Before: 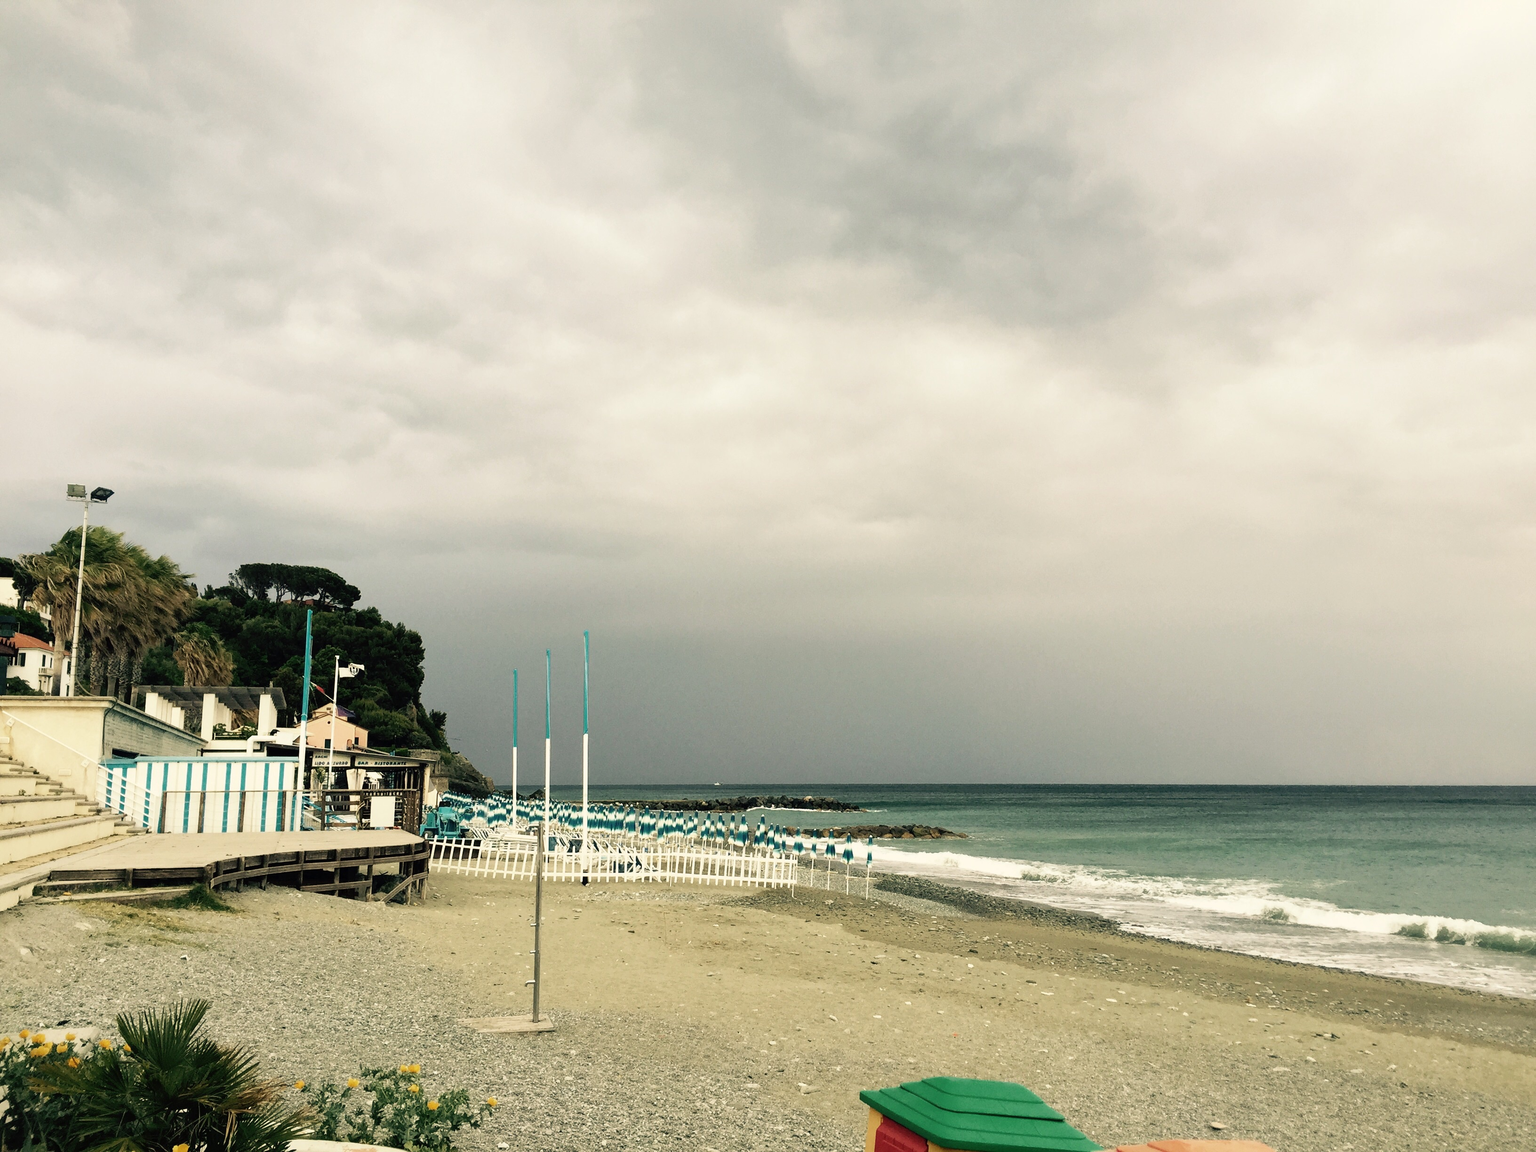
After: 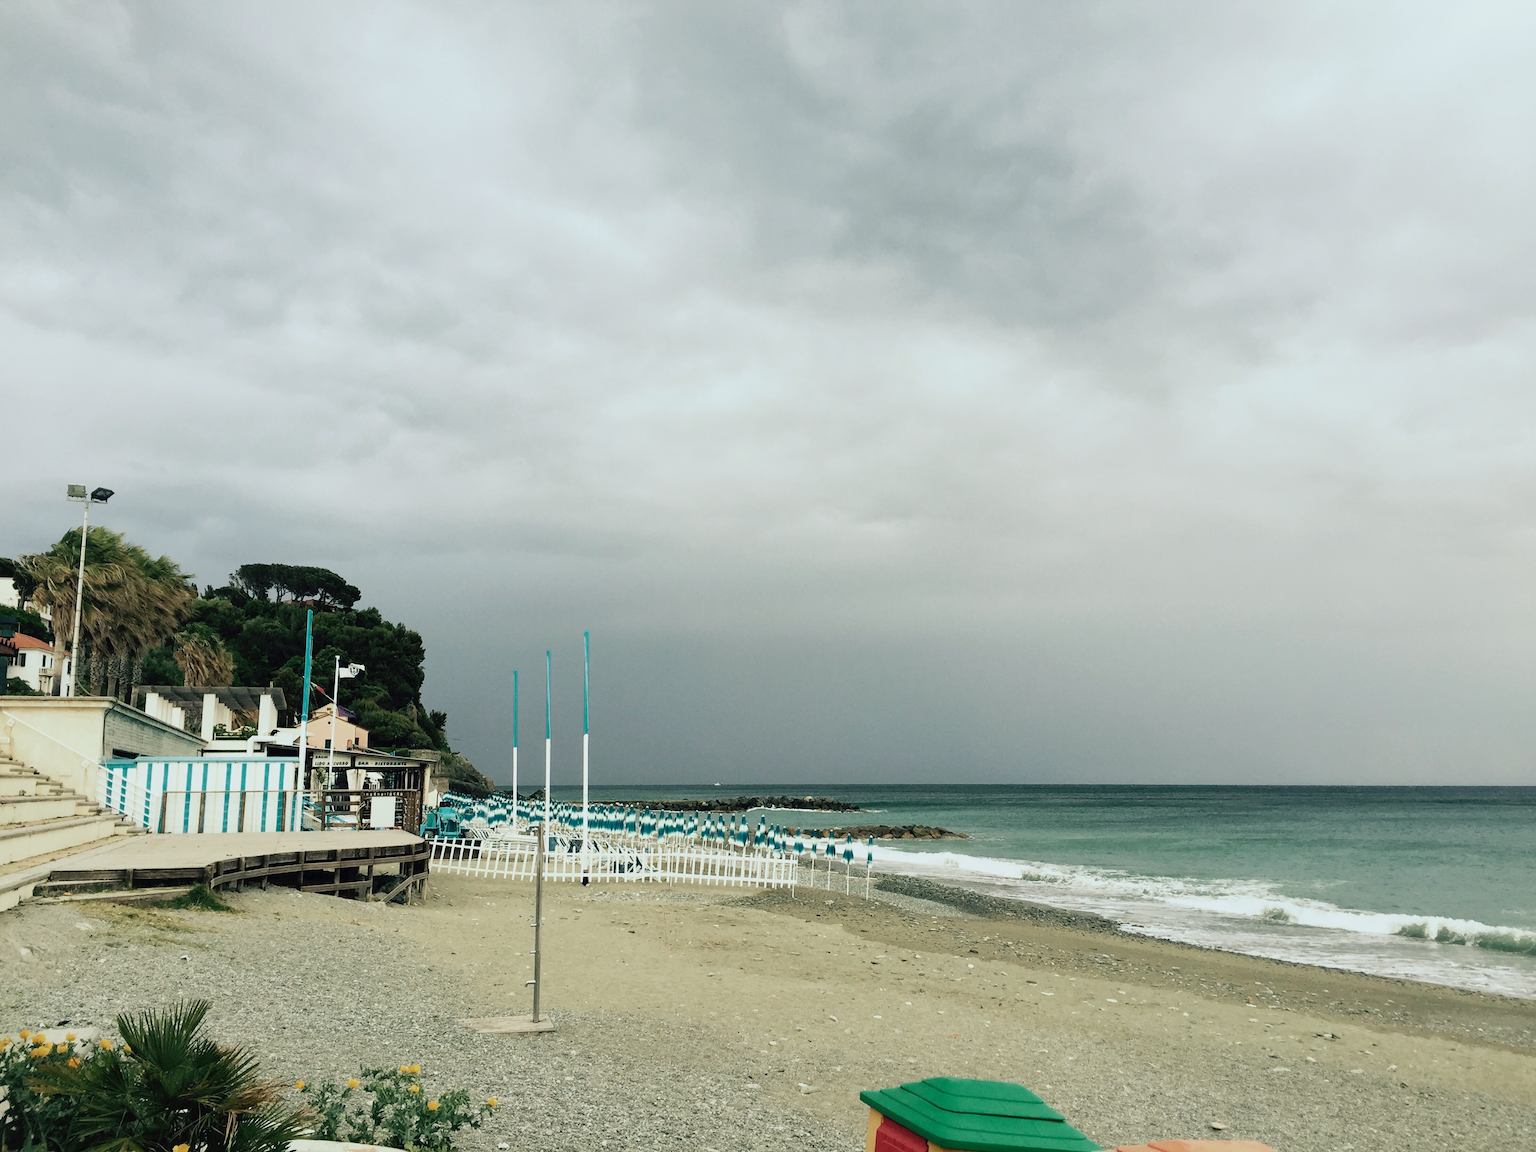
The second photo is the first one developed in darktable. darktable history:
color balance rgb: contrast -10%
color correction: highlights a* -4.18, highlights b* -10.81
